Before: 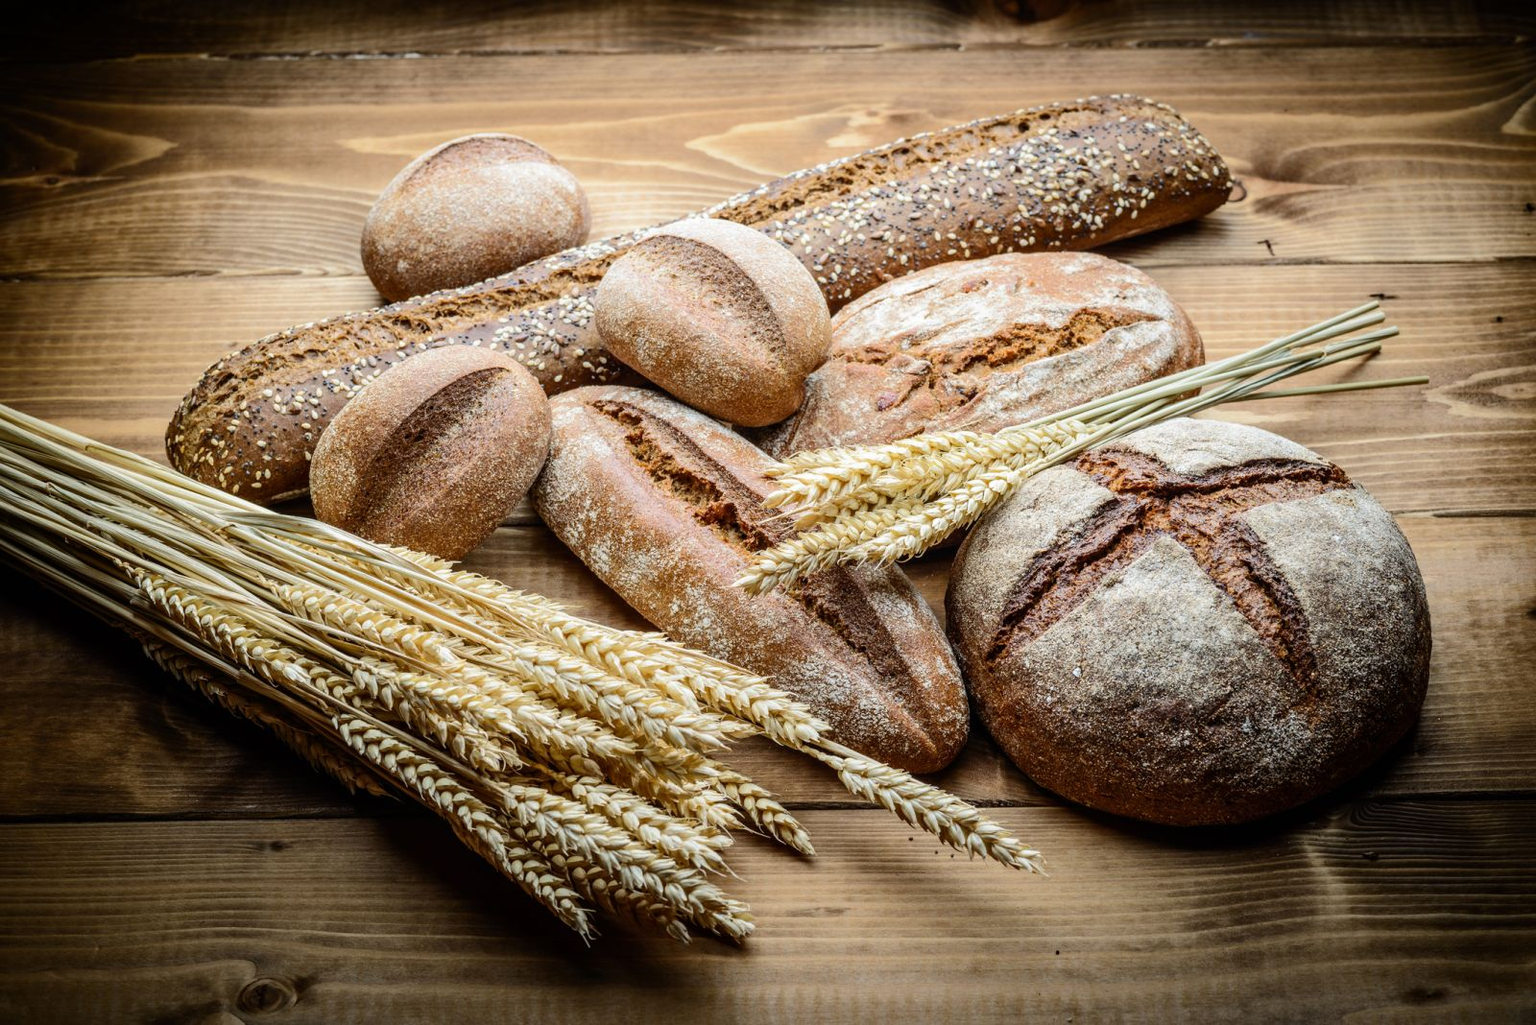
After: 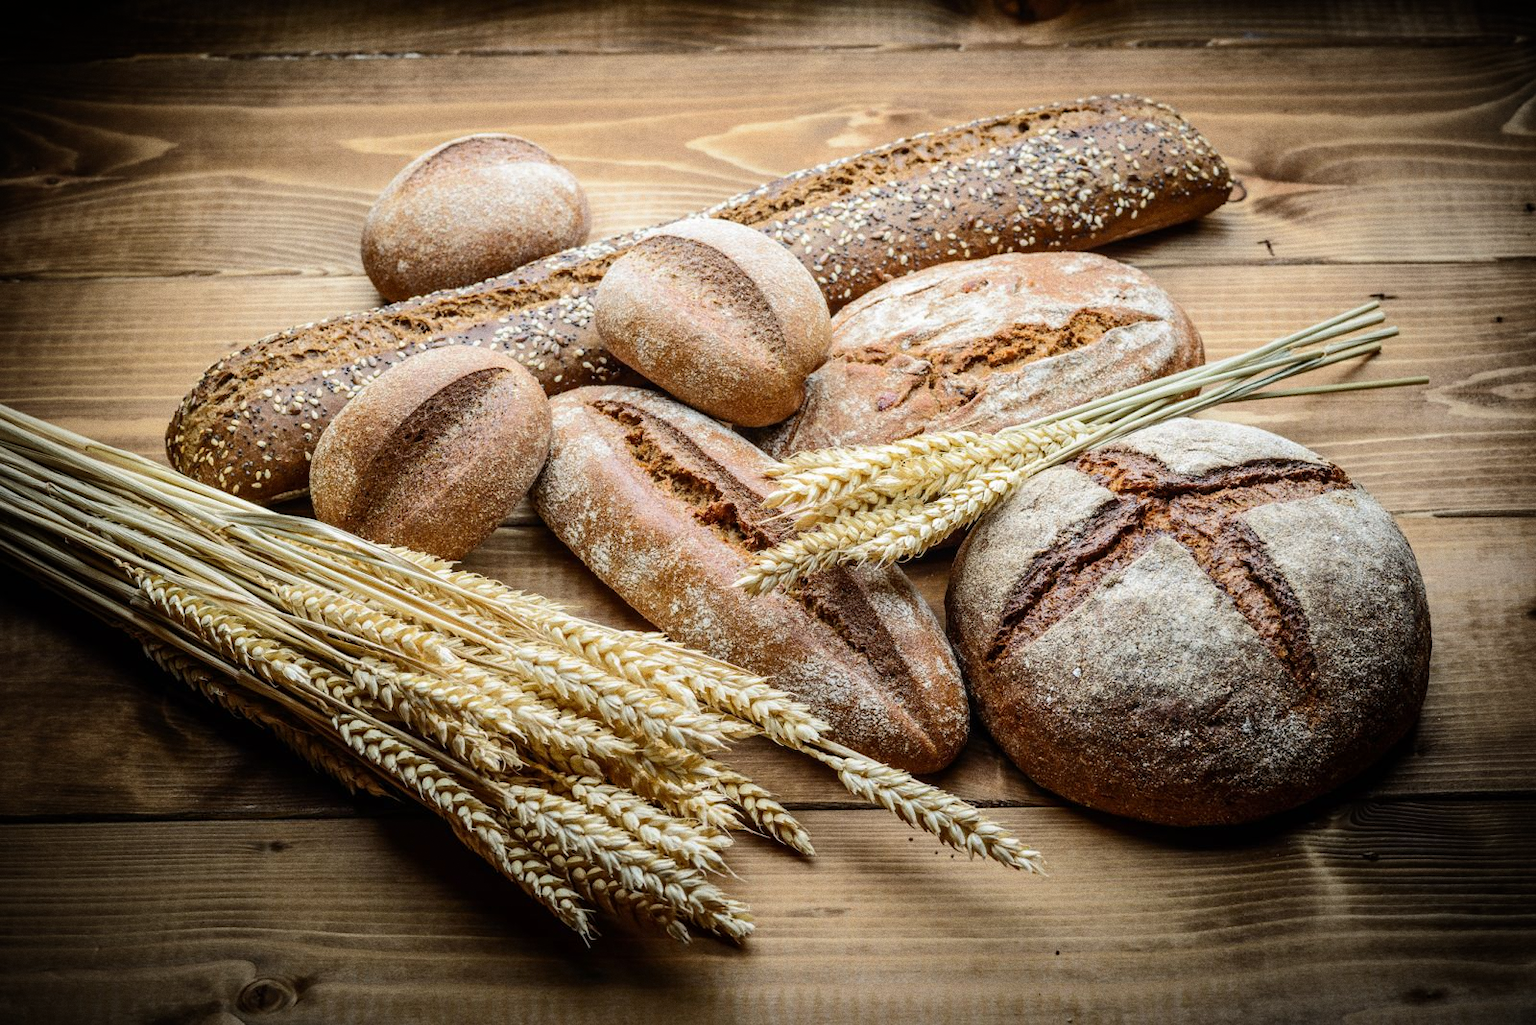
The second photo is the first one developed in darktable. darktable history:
grain: coarseness 0.09 ISO
vignetting: unbound false
